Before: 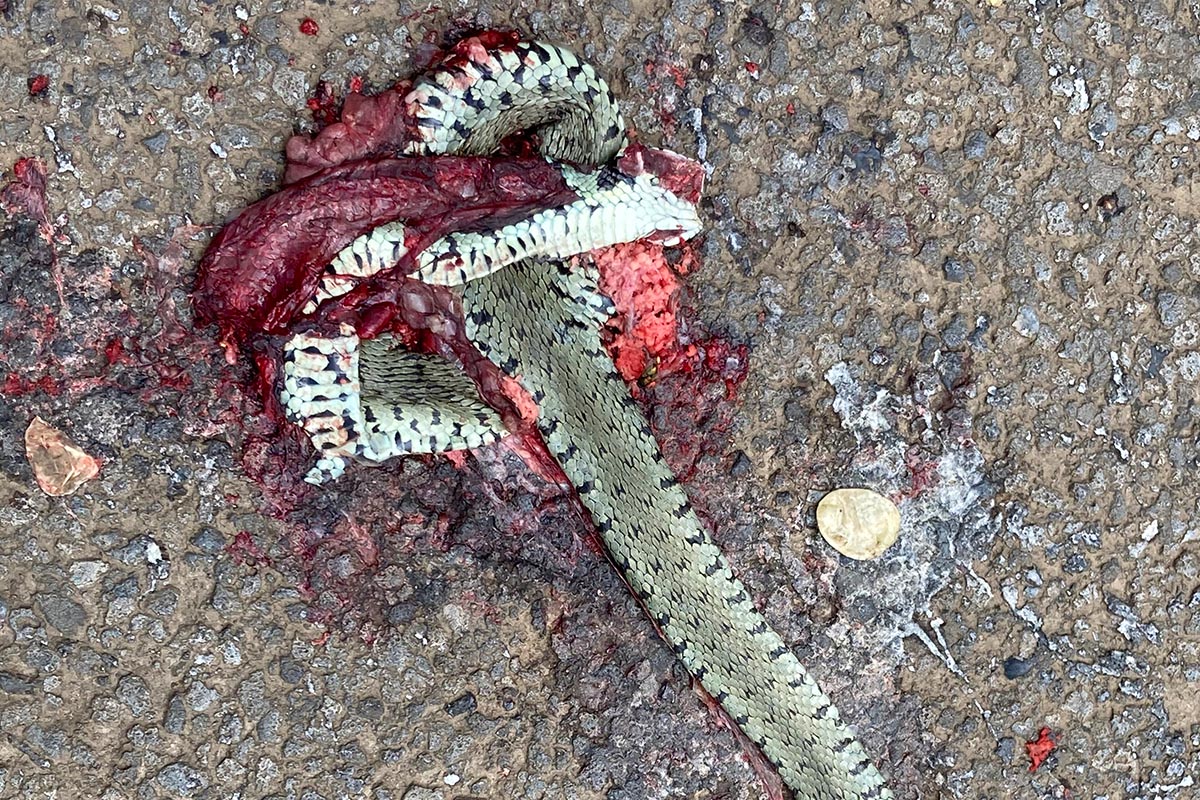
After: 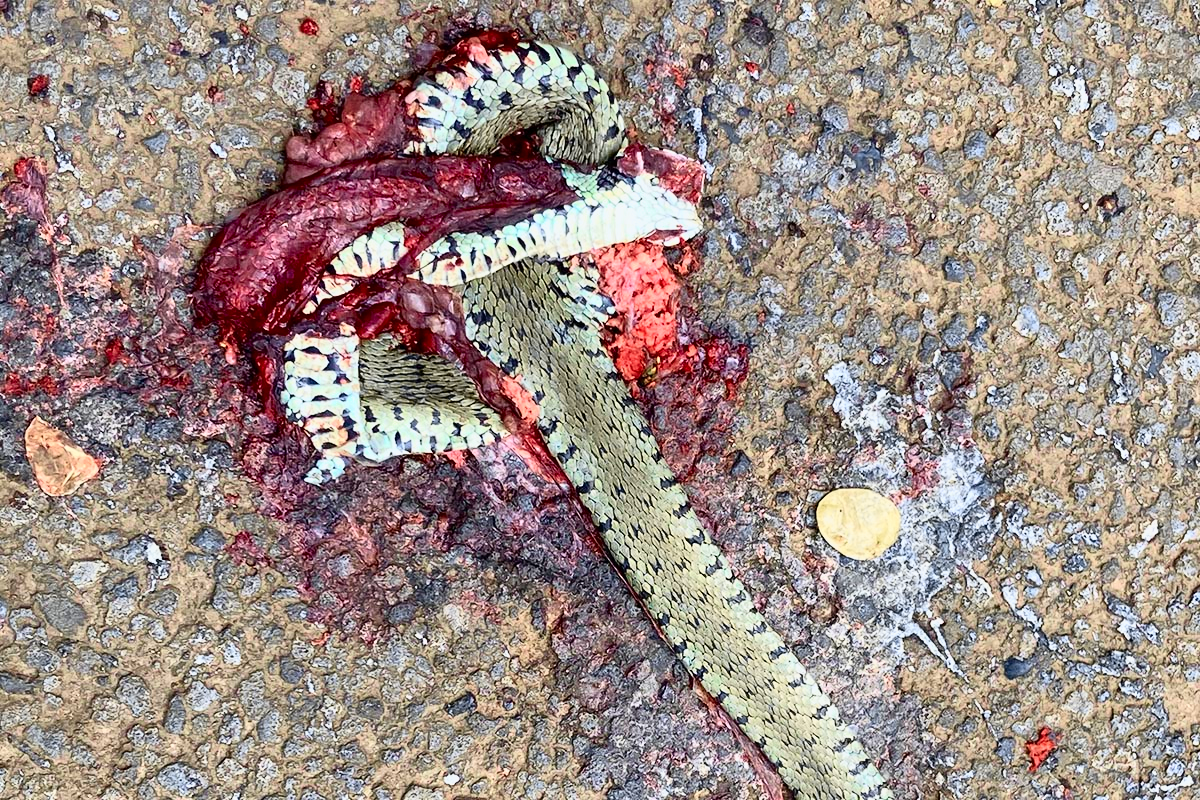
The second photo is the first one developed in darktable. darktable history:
tone curve: curves: ch0 [(0, 0) (0.091, 0.075) (0.389, 0.441) (0.696, 0.808) (0.844, 0.908) (0.909, 0.942) (1, 0.973)]; ch1 [(0, 0) (0.437, 0.404) (0.48, 0.486) (0.5, 0.5) (0.529, 0.556) (0.58, 0.606) (0.616, 0.654) (1, 1)]; ch2 [(0, 0) (0.442, 0.415) (0.5, 0.5) (0.535, 0.567) (0.585, 0.632) (1, 1)], color space Lab, independent channels, preserve colors none
